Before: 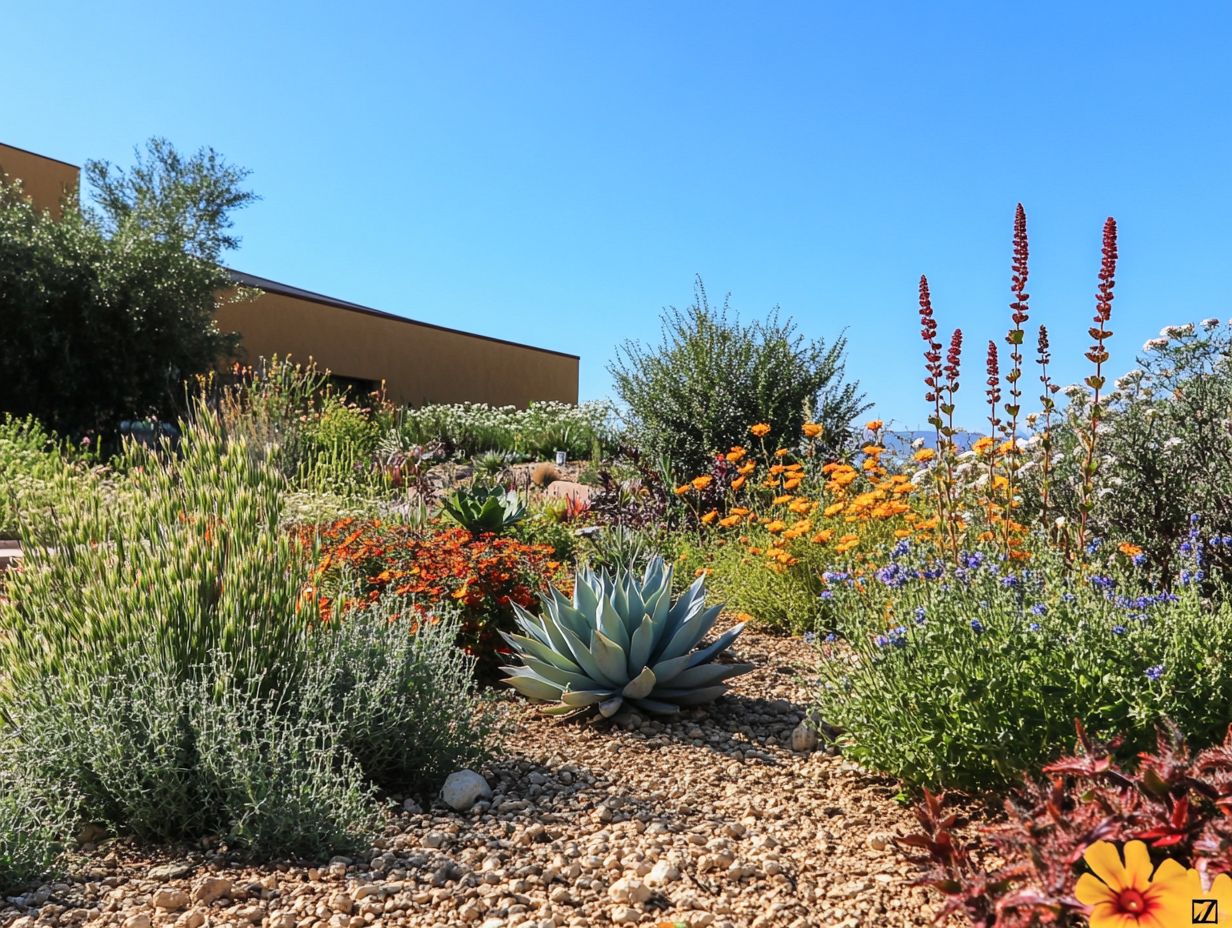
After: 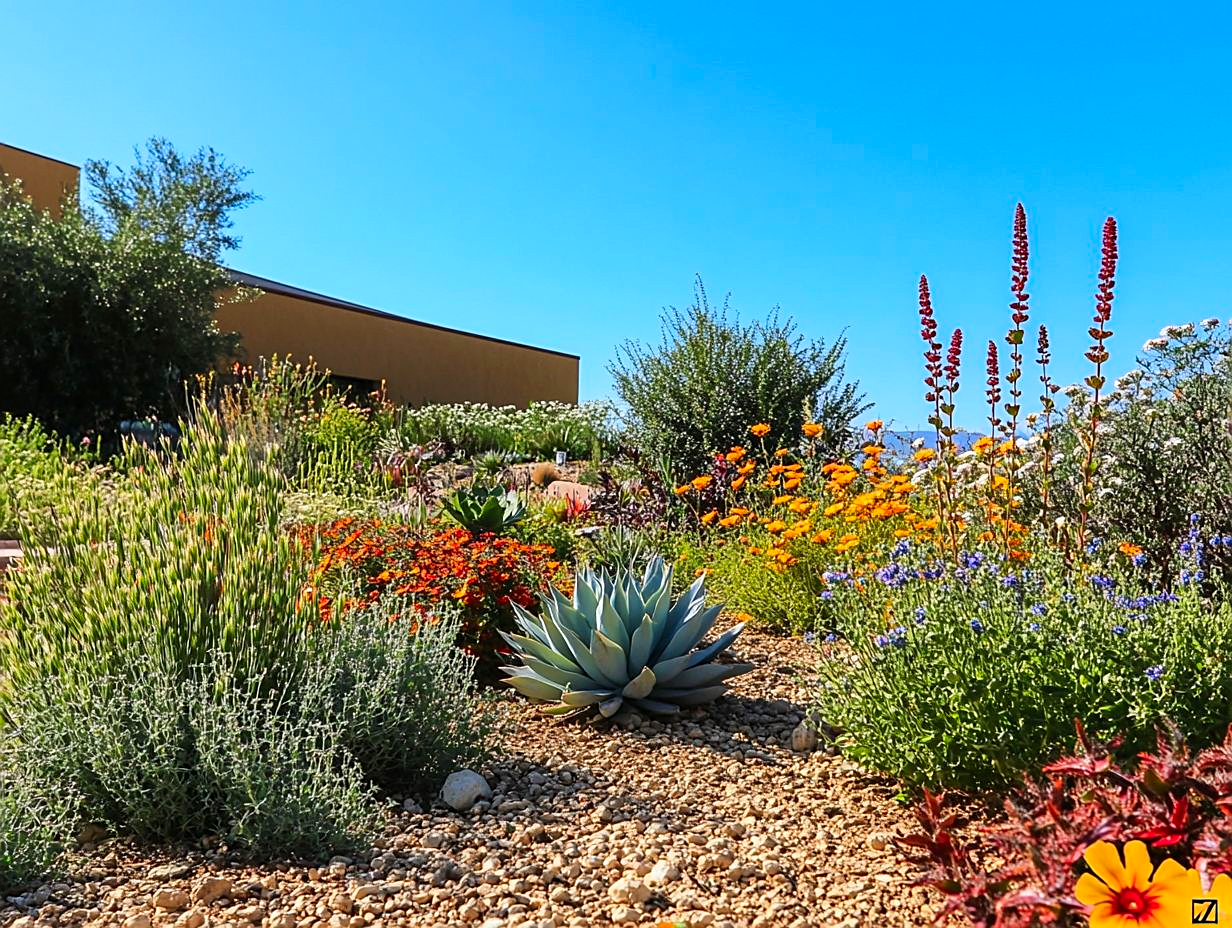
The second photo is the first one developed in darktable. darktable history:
sharpen: on, module defaults
color correction: highlights b* 0.044, saturation 1.34
